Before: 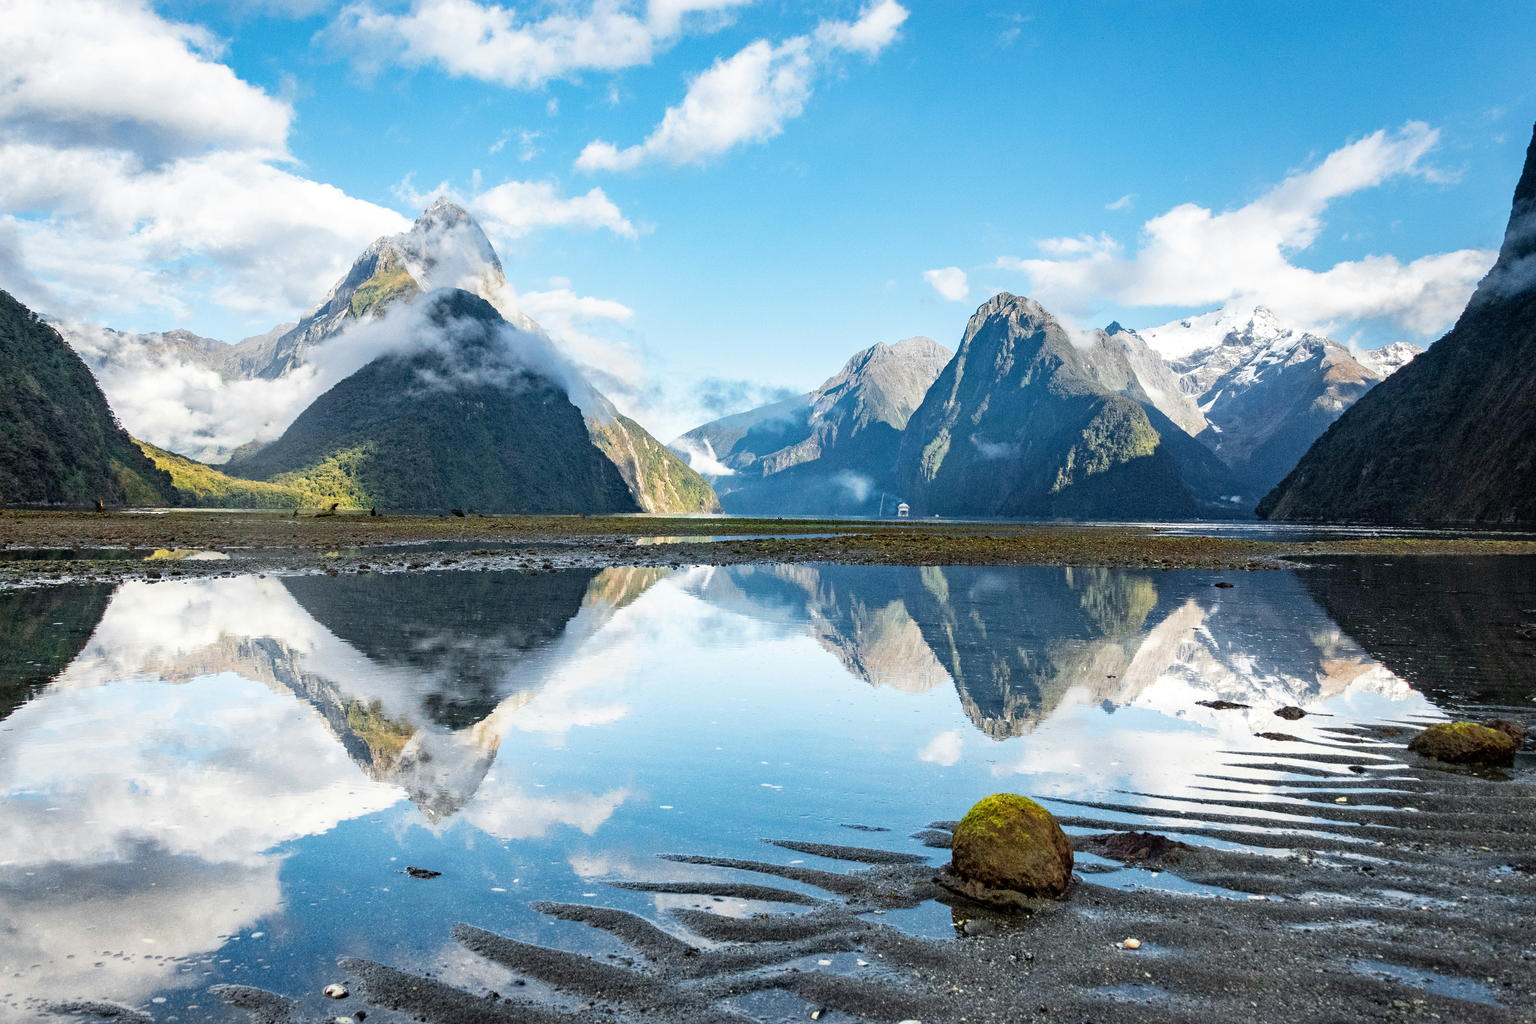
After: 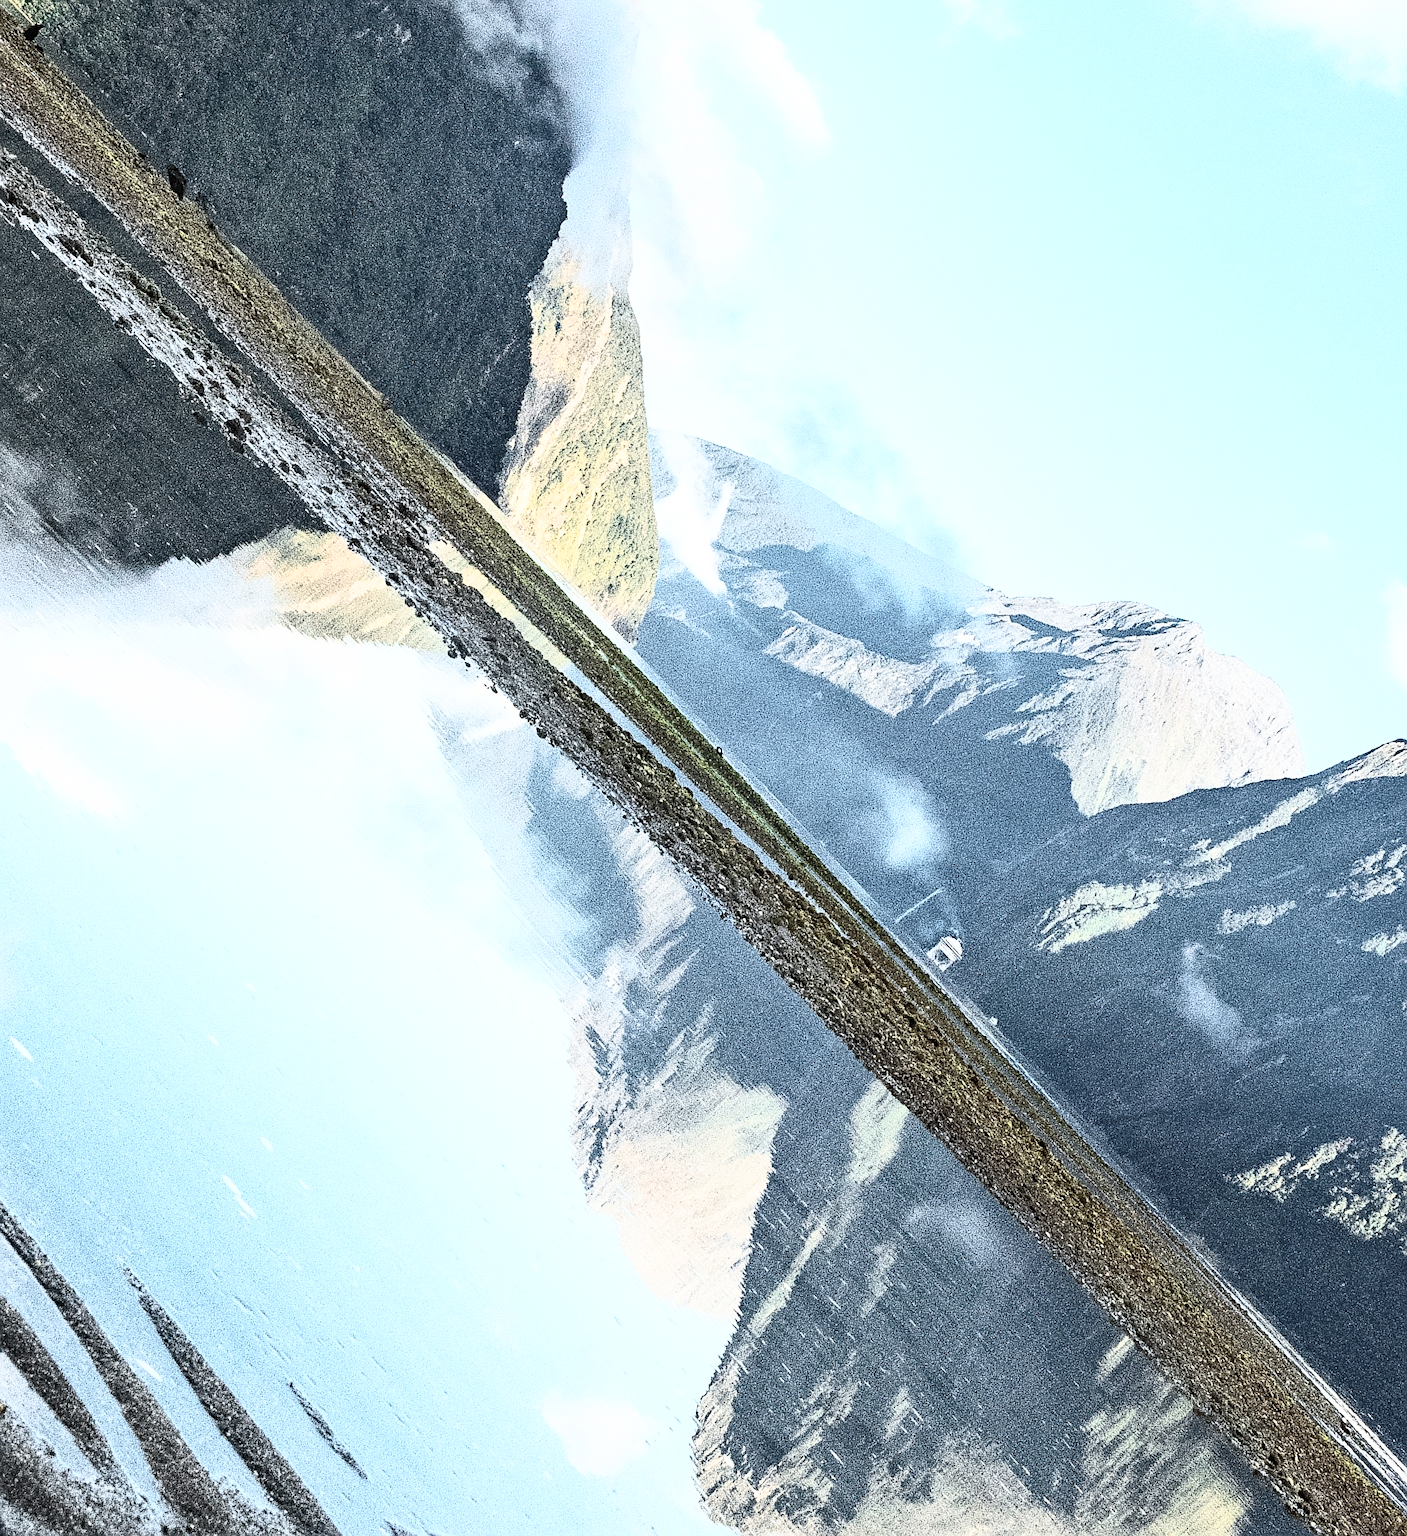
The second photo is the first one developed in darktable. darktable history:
contrast brightness saturation: contrast 0.577, brightness 0.57, saturation -0.333
sharpen: on, module defaults
crop and rotate: angle -45.47°, top 16.226%, right 0.801%, bottom 11.609%
